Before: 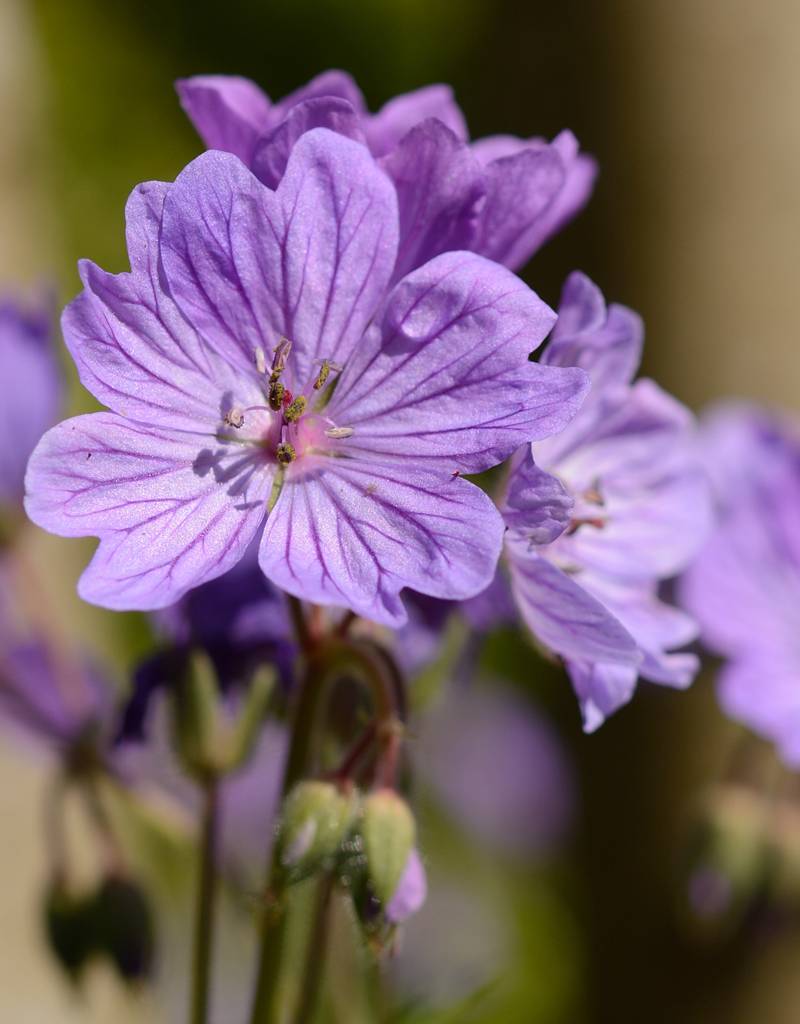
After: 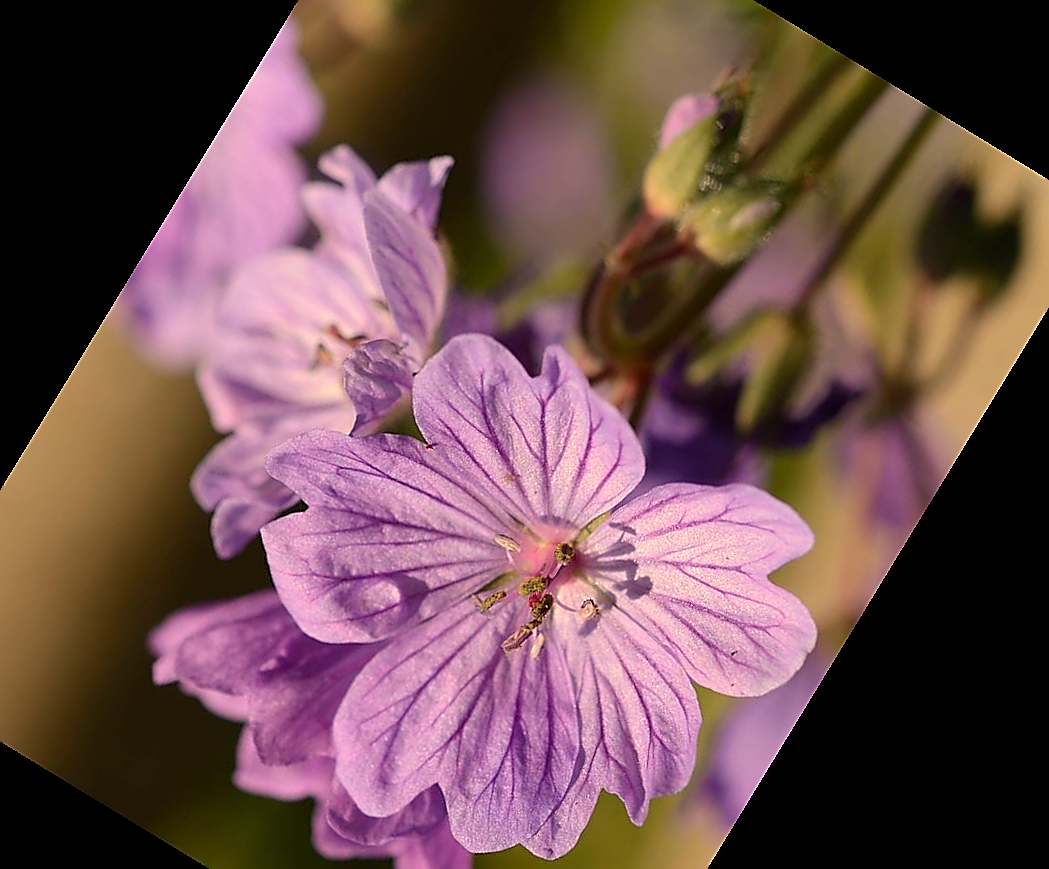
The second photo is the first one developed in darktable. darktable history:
sharpen: radius 1.4, amount 1.25, threshold 0.7
white balance: red 1.123, blue 0.83
crop and rotate: angle 148.68°, left 9.111%, top 15.603%, right 4.588%, bottom 17.041%
